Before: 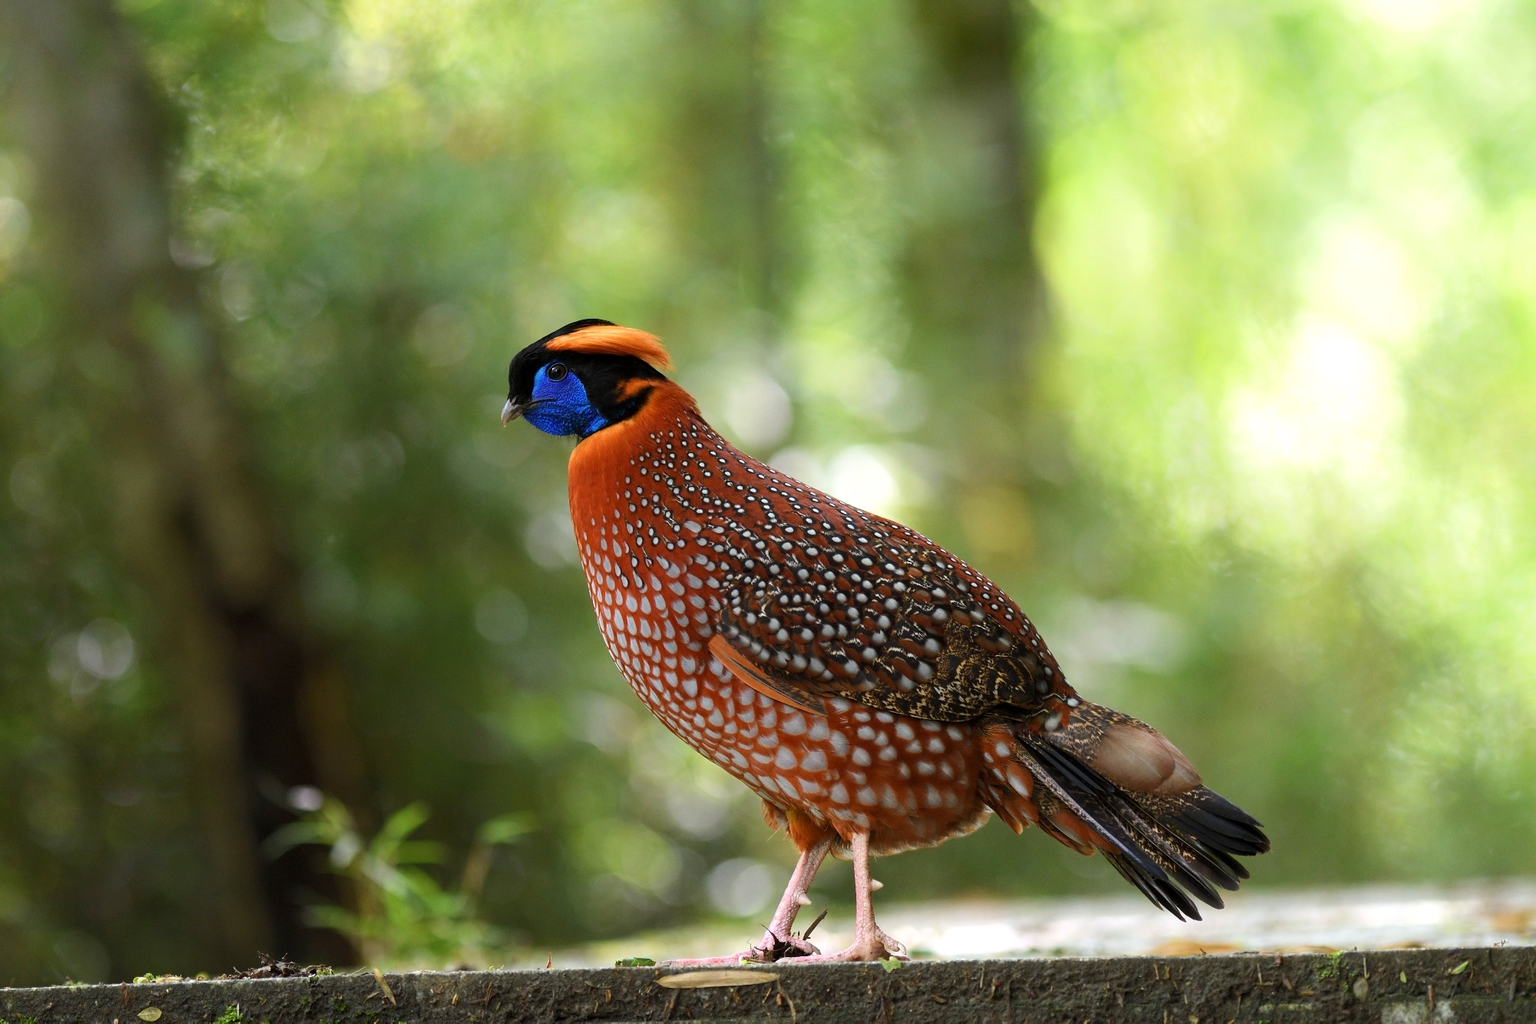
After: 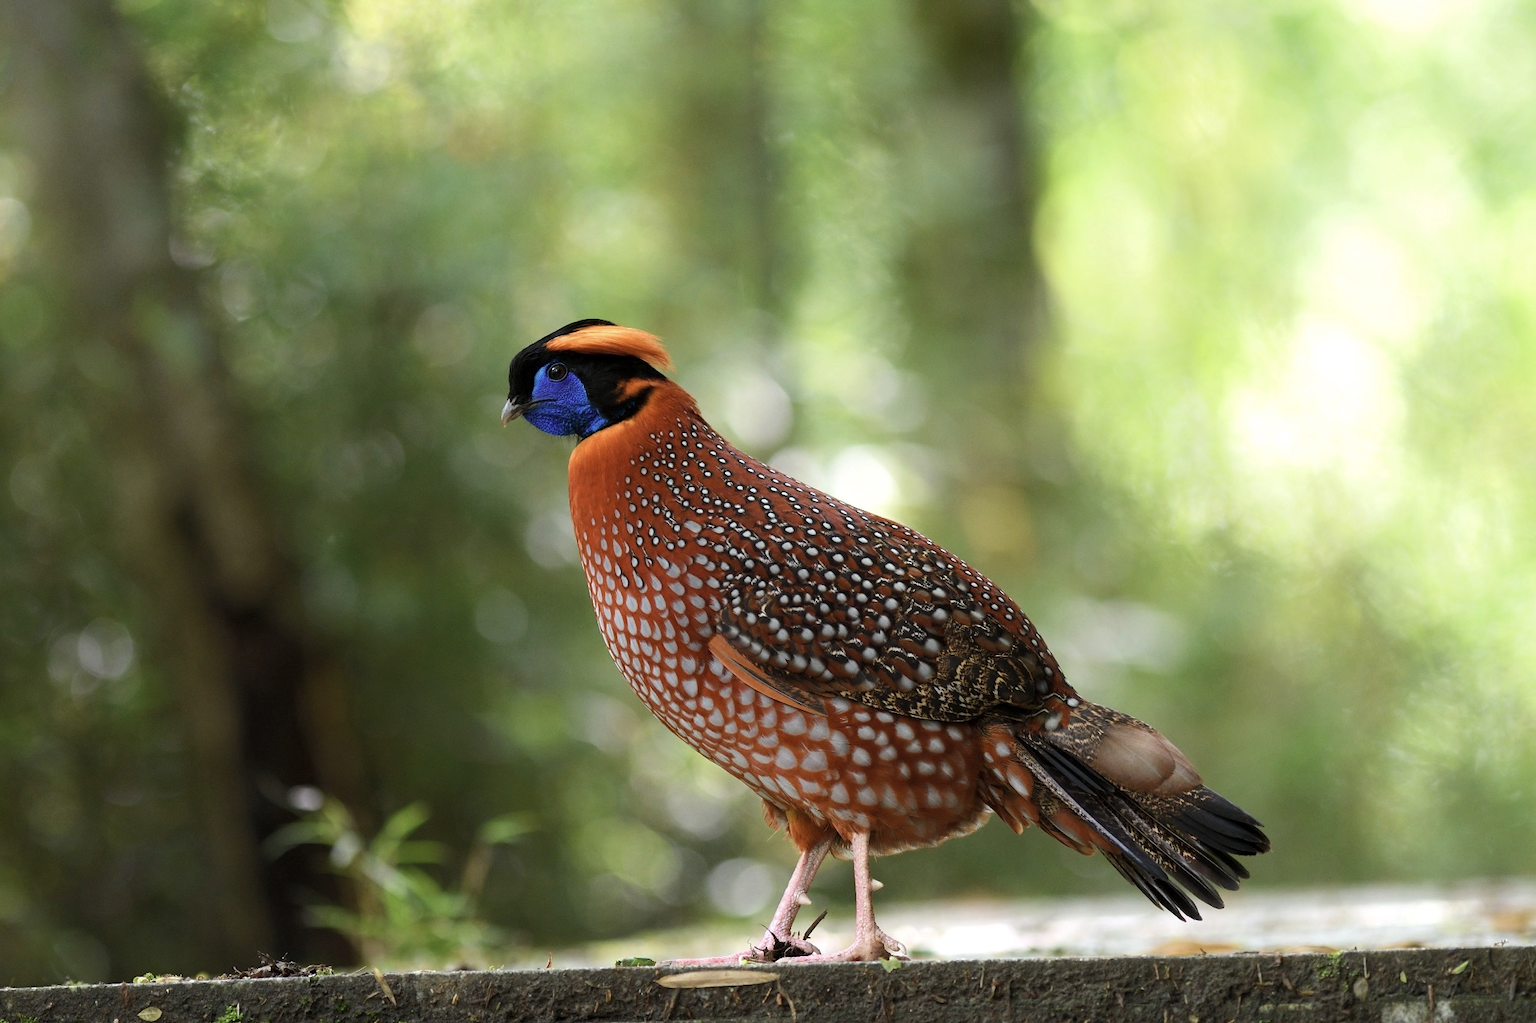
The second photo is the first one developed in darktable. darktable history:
color correction: highlights b* 0.045, saturation 0.809
